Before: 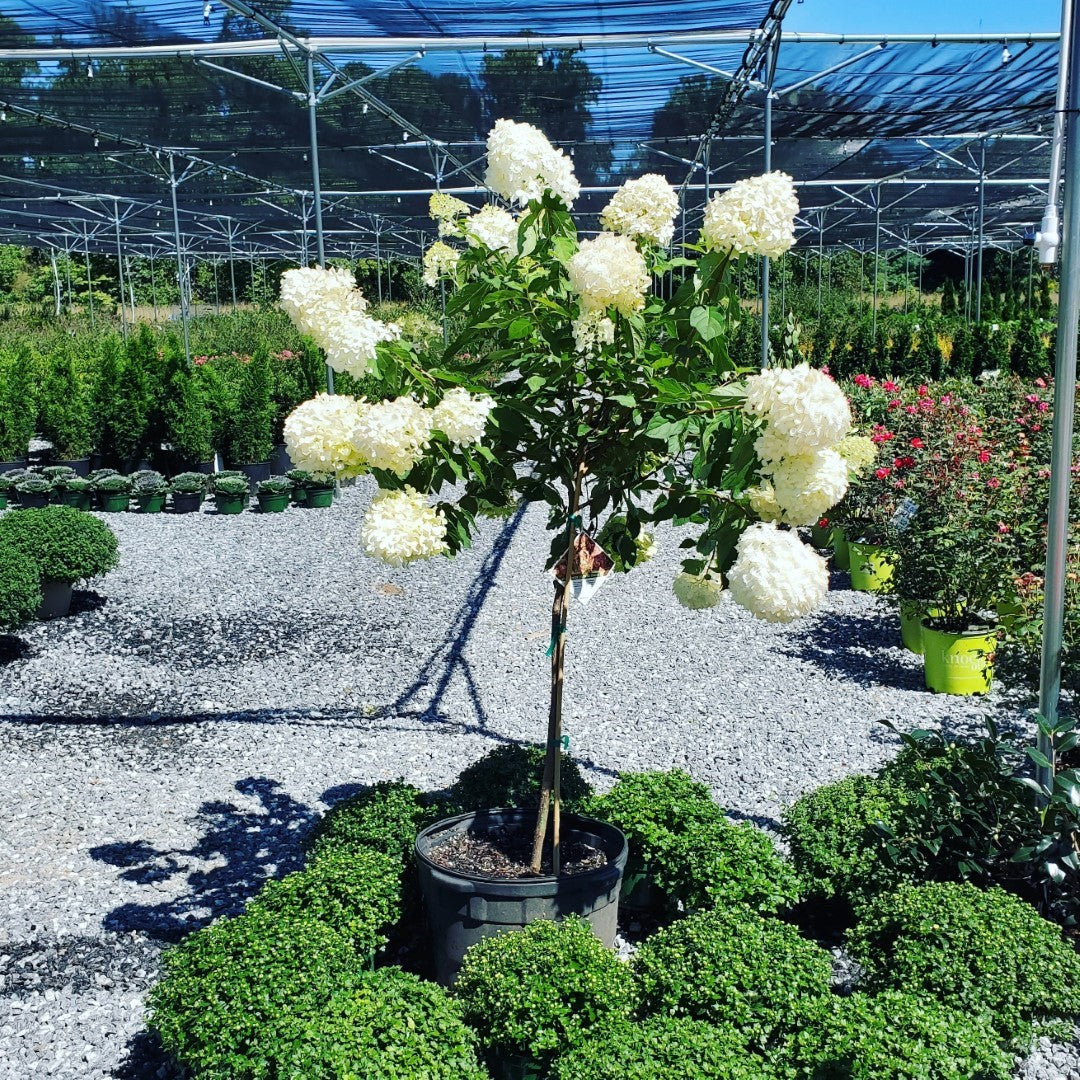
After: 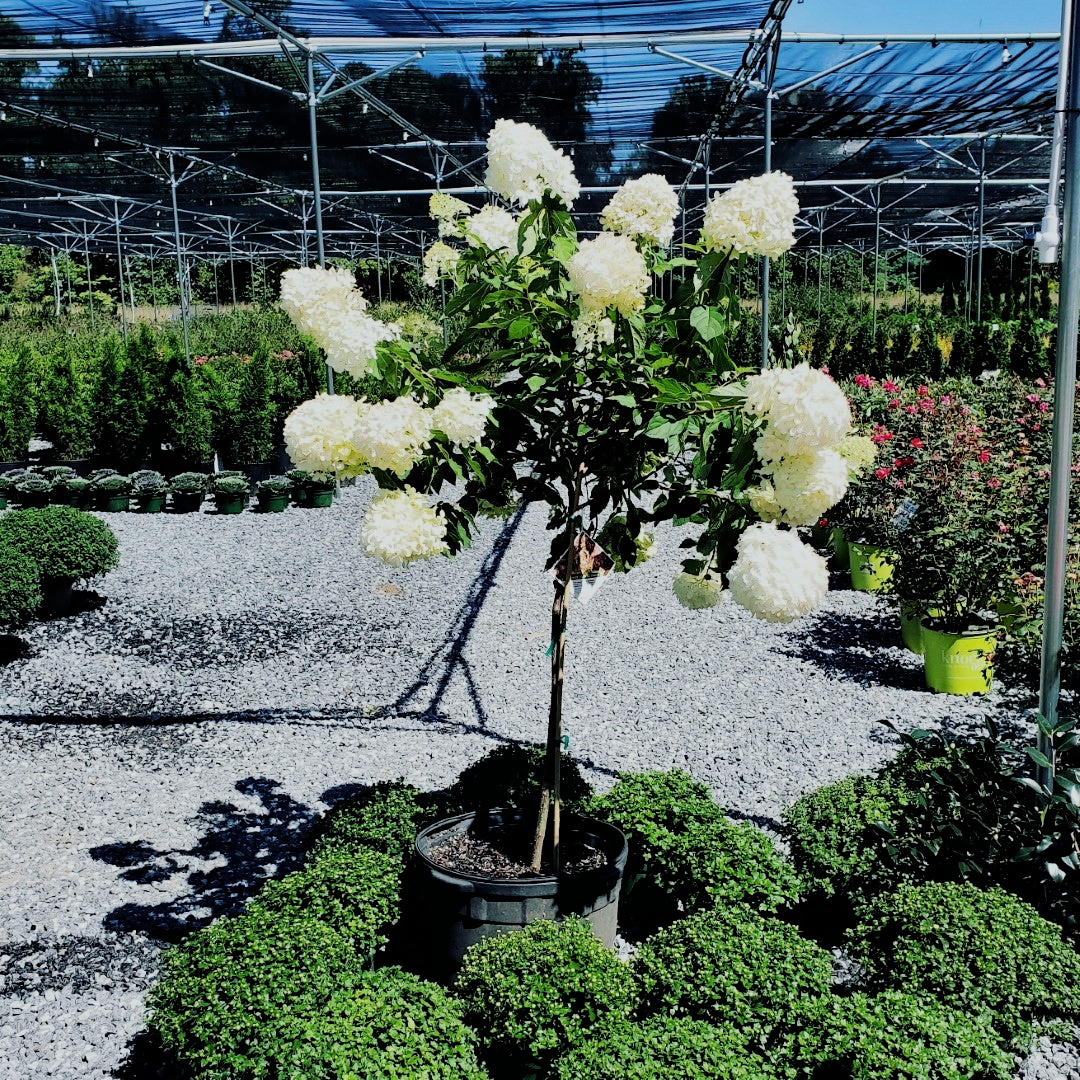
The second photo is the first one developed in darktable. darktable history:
exposure: black level correction 0.001, exposure -0.2 EV, compensate highlight preservation false
filmic rgb: black relative exposure -5 EV, hardness 2.88, contrast 1.3, highlights saturation mix -30%
